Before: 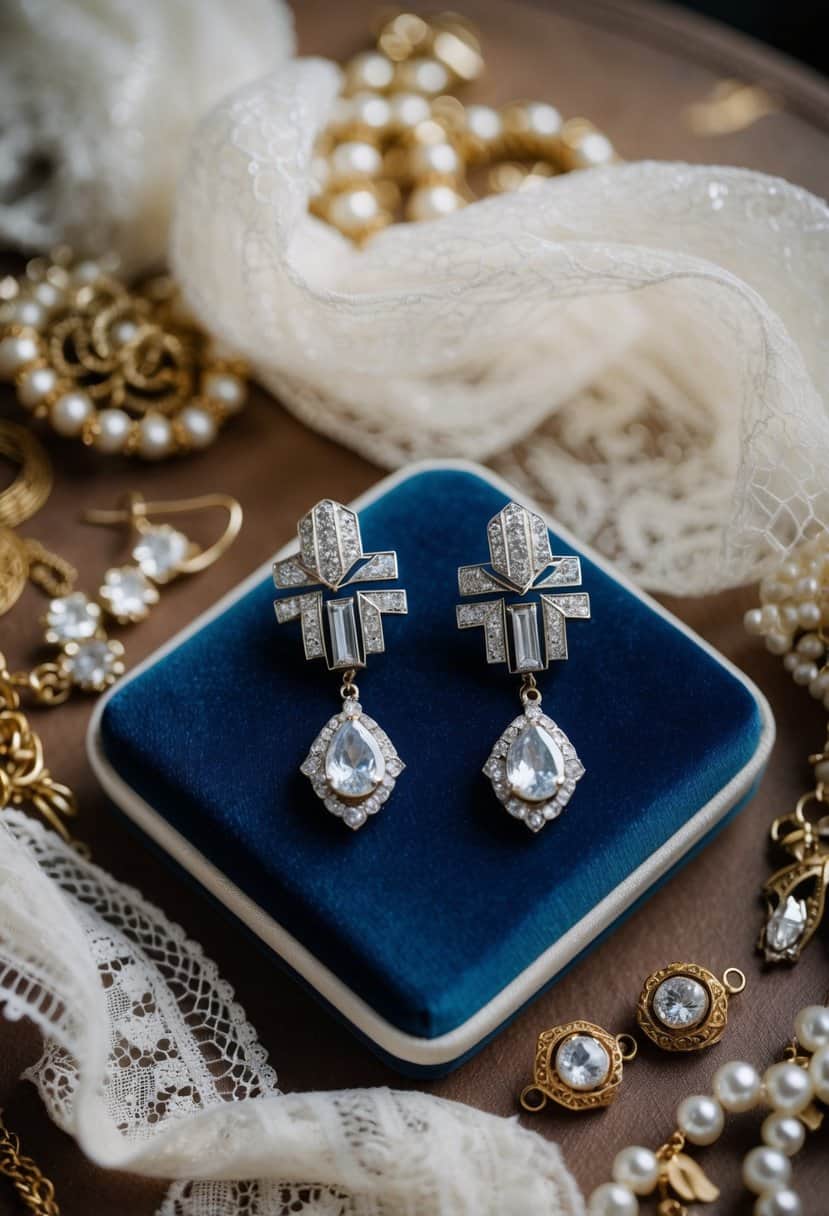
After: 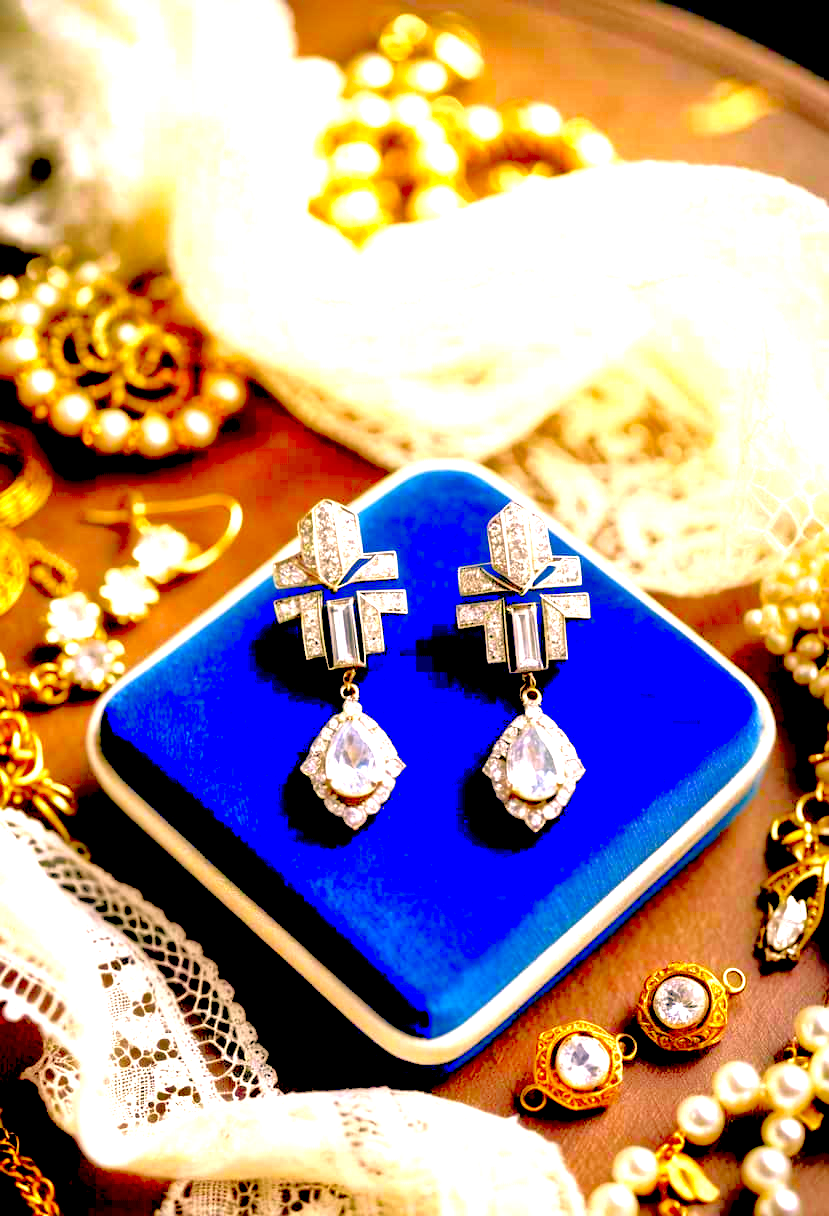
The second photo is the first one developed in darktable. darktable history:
exposure: black level correction 0.016, exposure 1.774 EV, compensate highlight preservation false
white balance: red 0.926, green 1.003, blue 1.133
color correction: highlights a* 10.44, highlights b* 30.04, shadows a* 2.73, shadows b* 17.51, saturation 1.72
tone equalizer: -7 EV 0.15 EV, -6 EV 0.6 EV, -5 EV 1.15 EV, -4 EV 1.33 EV, -3 EV 1.15 EV, -2 EV 0.6 EV, -1 EV 0.15 EV, mask exposure compensation -0.5 EV
